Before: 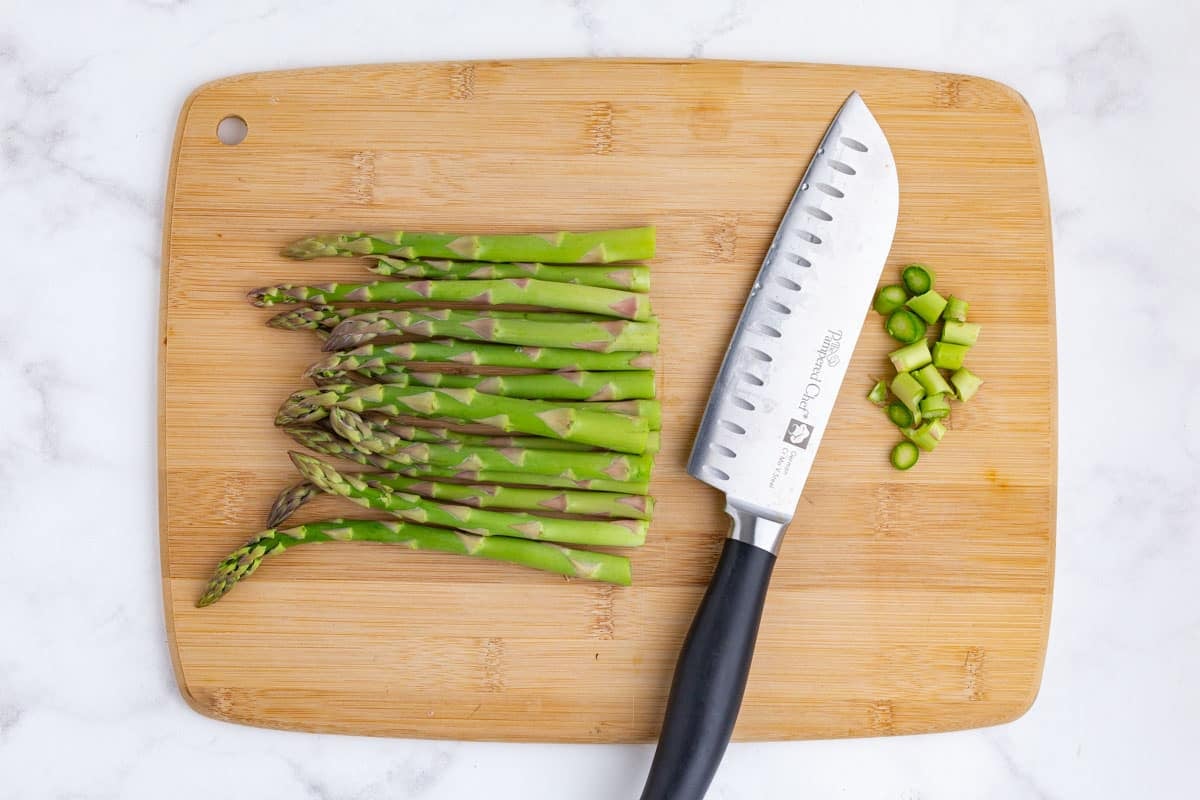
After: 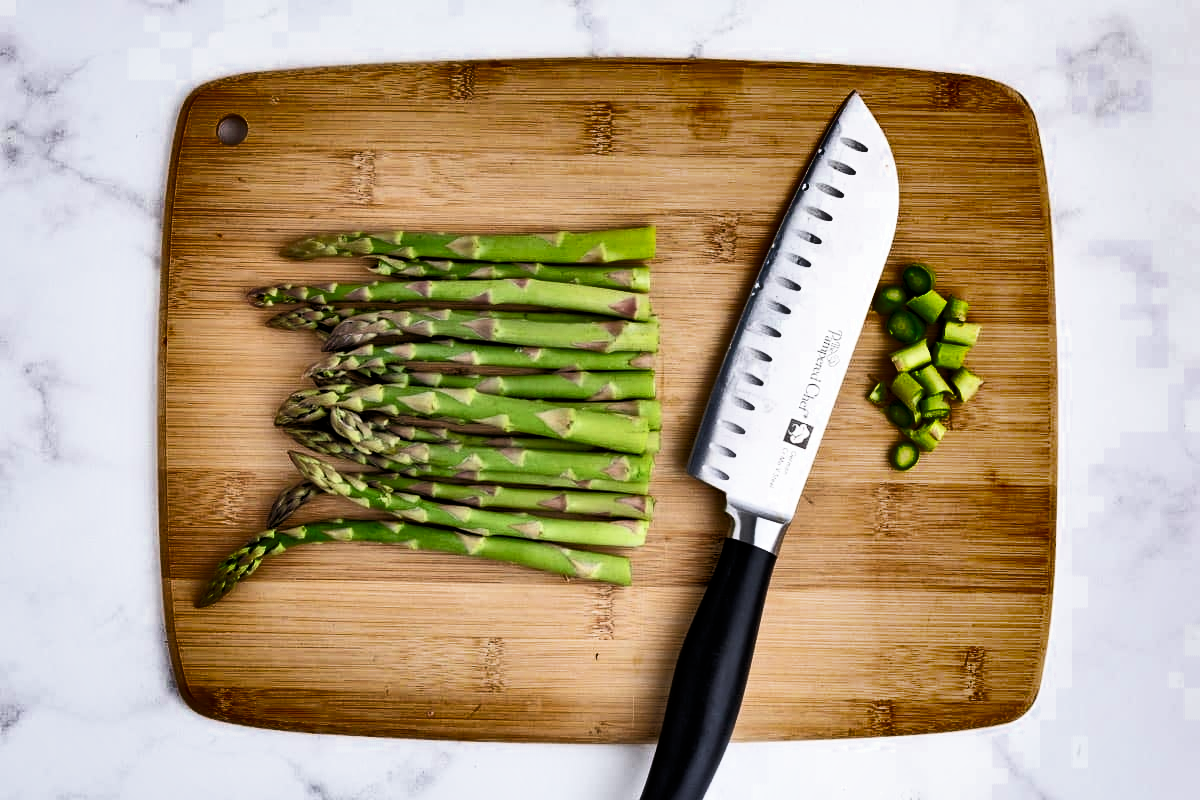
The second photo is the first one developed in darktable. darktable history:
filmic rgb: black relative exposure -3.75 EV, white relative exposure 2.41 EV, threshold 3.02 EV, dynamic range scaling -49.78%, hardness 3.42, latitude 30.63%, contrast 1.808, enable highlight reconstruction true
shadows and highlights: shadows 20.75, highlights -82.89, soften with gaussian
